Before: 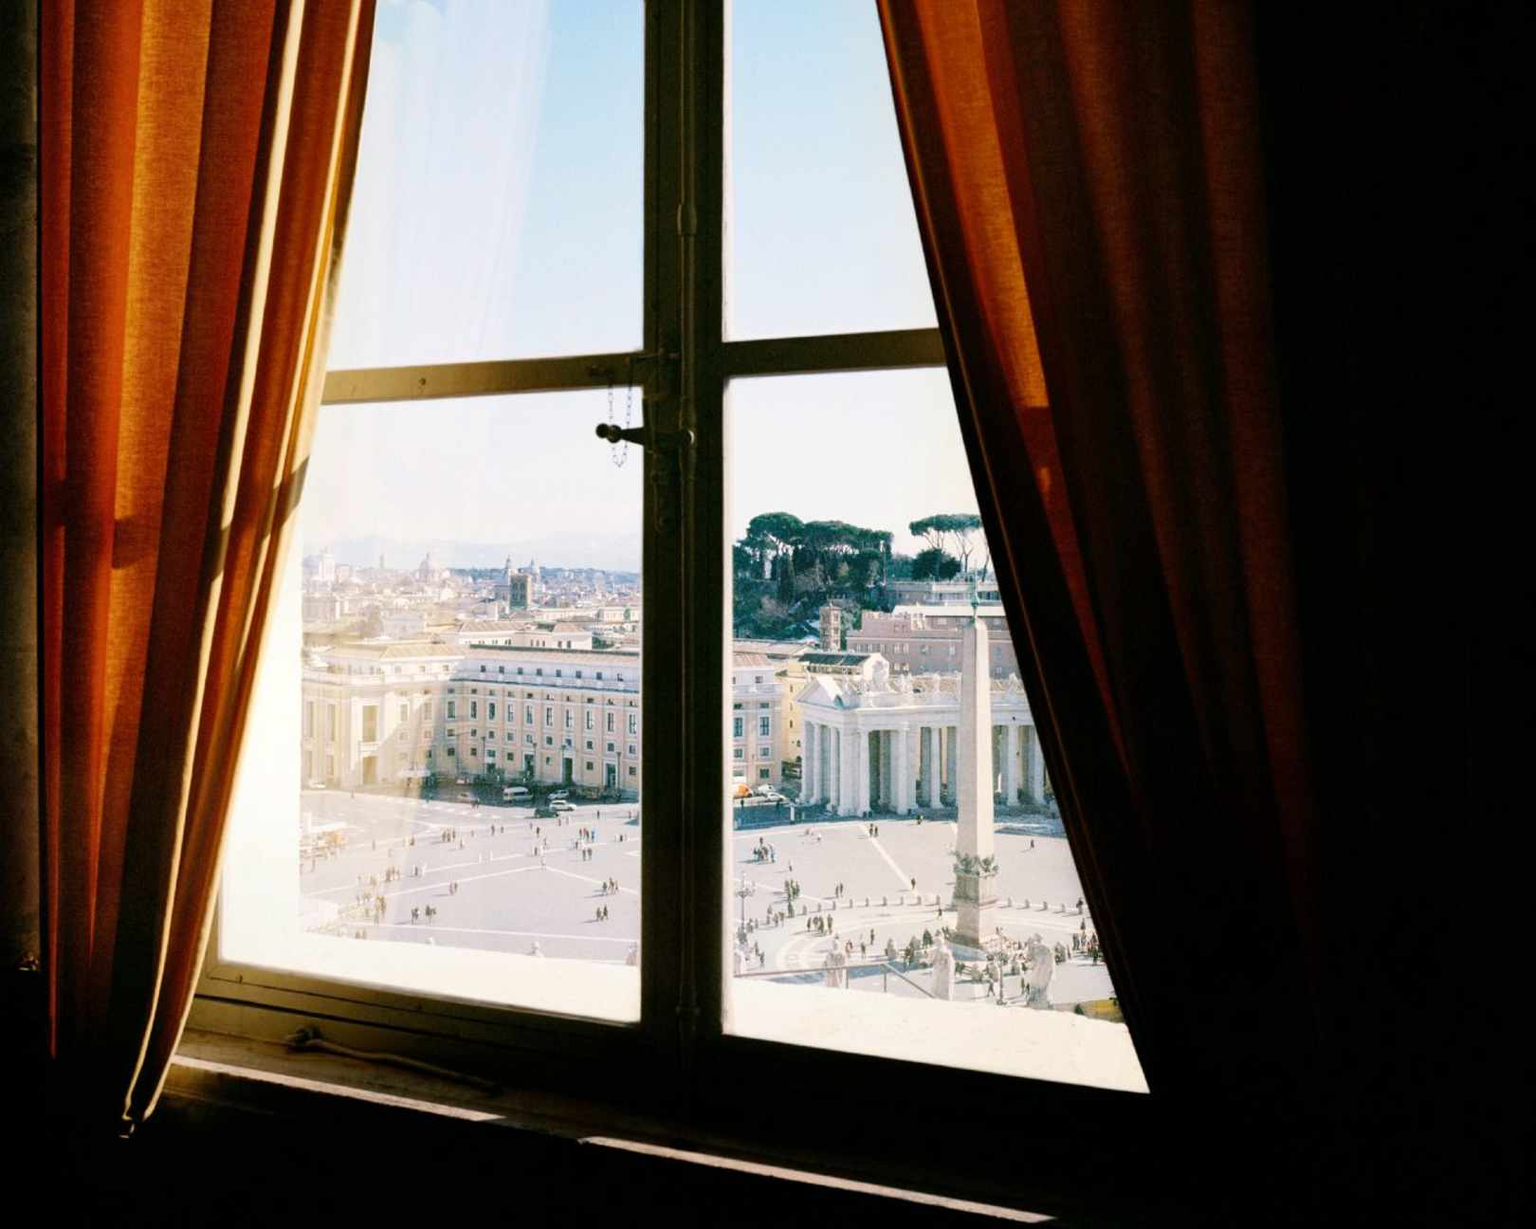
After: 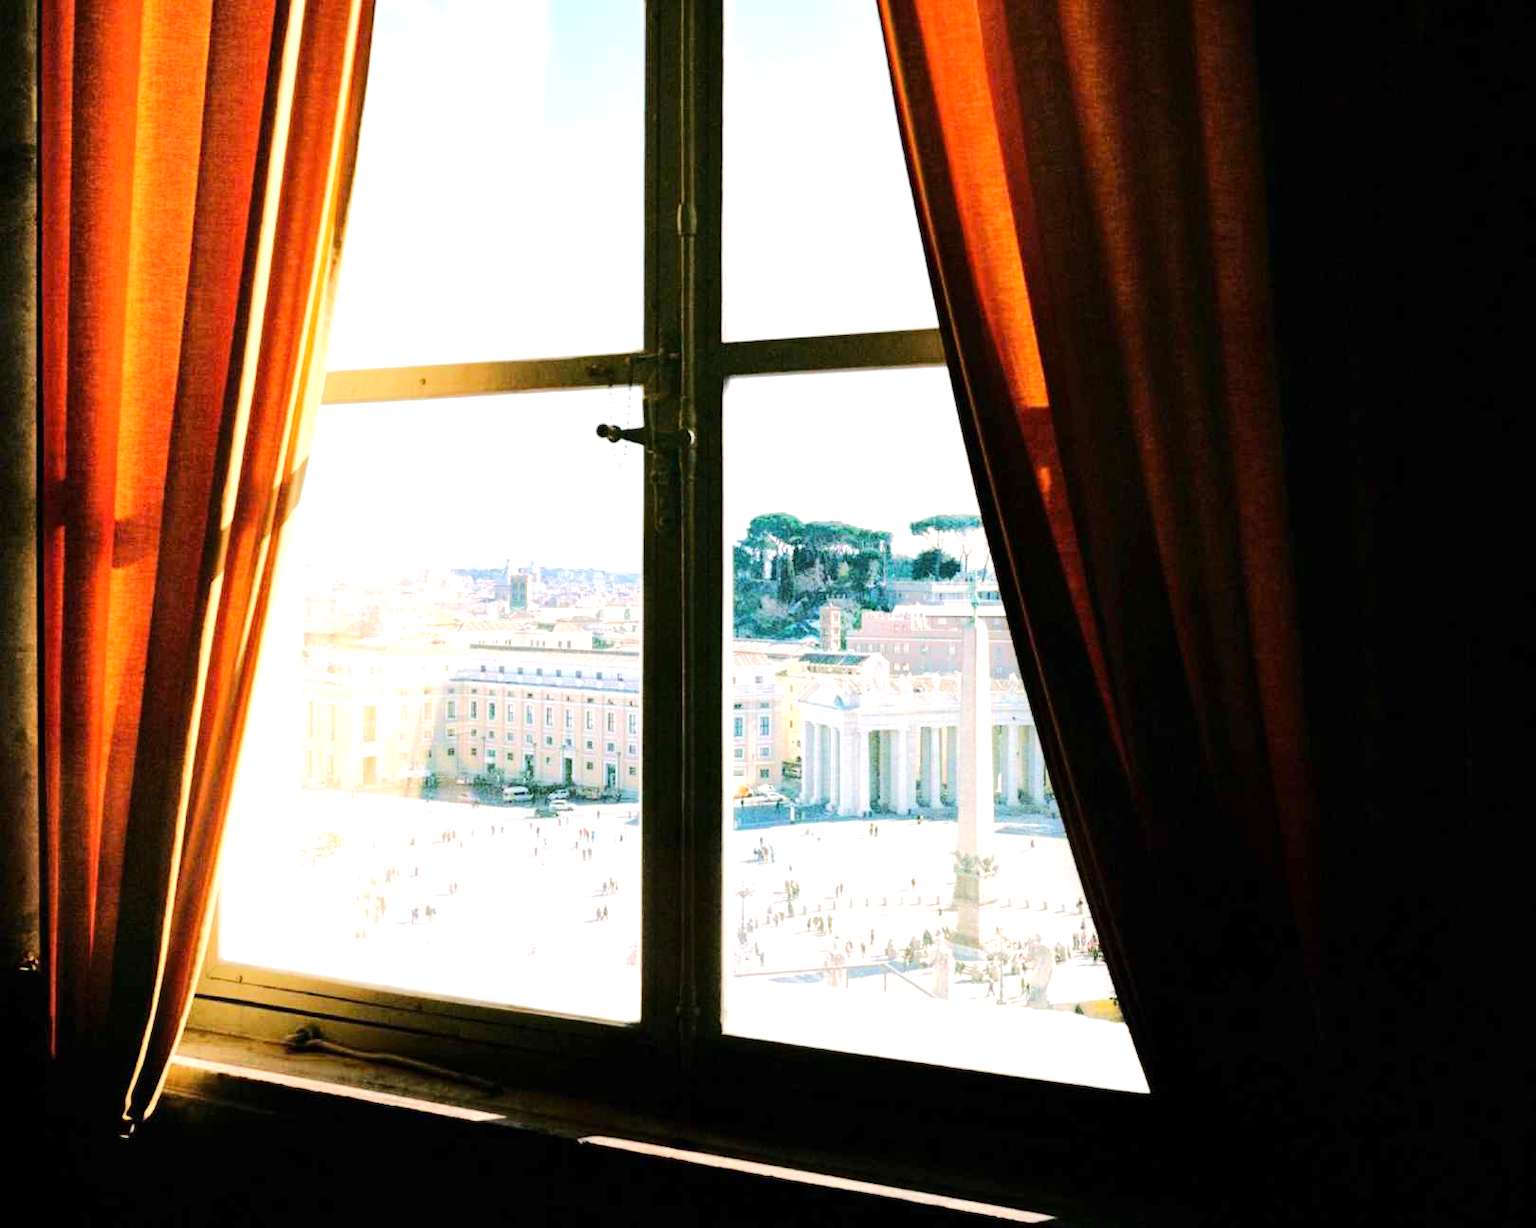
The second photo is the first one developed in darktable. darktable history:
tone equalizer: -7 EV 0.143 EV, -6 EV 0.569 EV, -5 EV 1.12 EV, -4 EV 1.37 EV, -3 EV 1.16 EV, -2 EV 0.6 EV, -1 EV 0.157 EV, edges refinement/feathering 500, mask exposure compensation -1.57 EV, preserve details no
exposure: exposure 0.611 EV, compensate highlight preservation false
